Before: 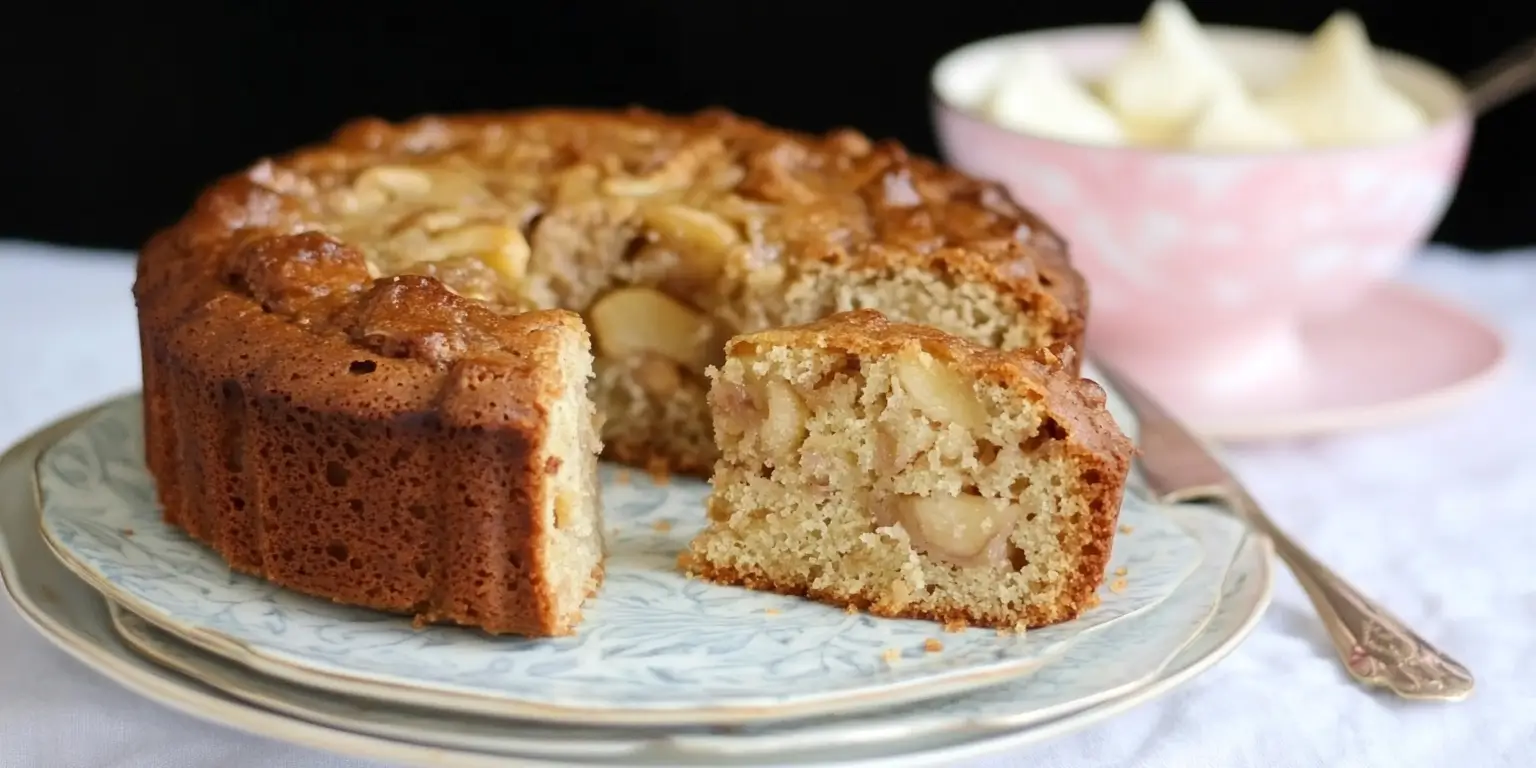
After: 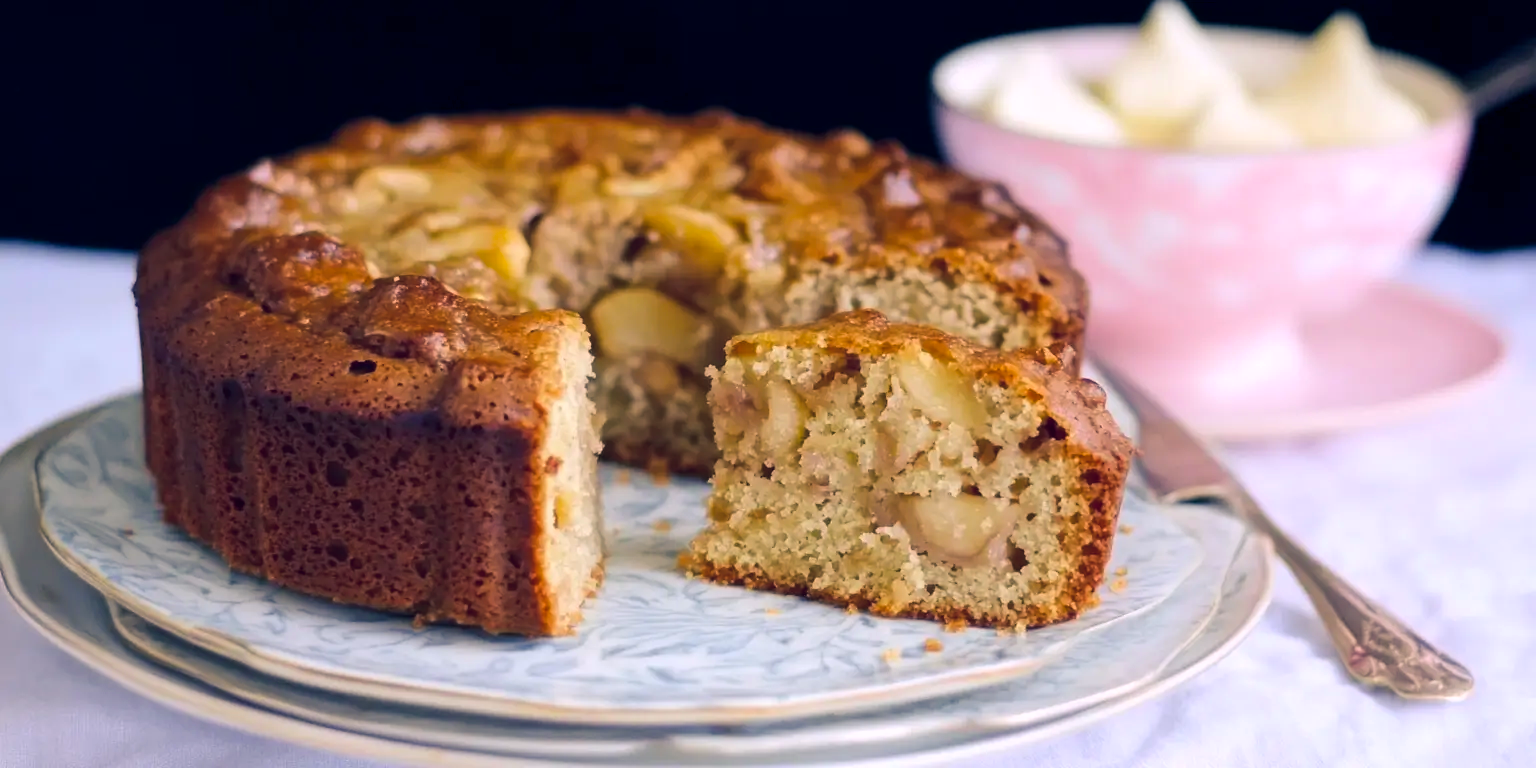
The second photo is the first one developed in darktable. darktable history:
color correction: highlights a* 5.87, highlights b* 4.82
color calibration: illuminant as shot in camera, x 0.358, y 0.373, temperature 4628.91 K
color balance rgb: shadows lift › luminance -40.751%, shadows lift › chroma 14.406%, shadows lift › hue 259.2°, global offset › chroma 0.065%, global offset › hue 253.07°, perceptual saturation grading › global saturation 31.272%
